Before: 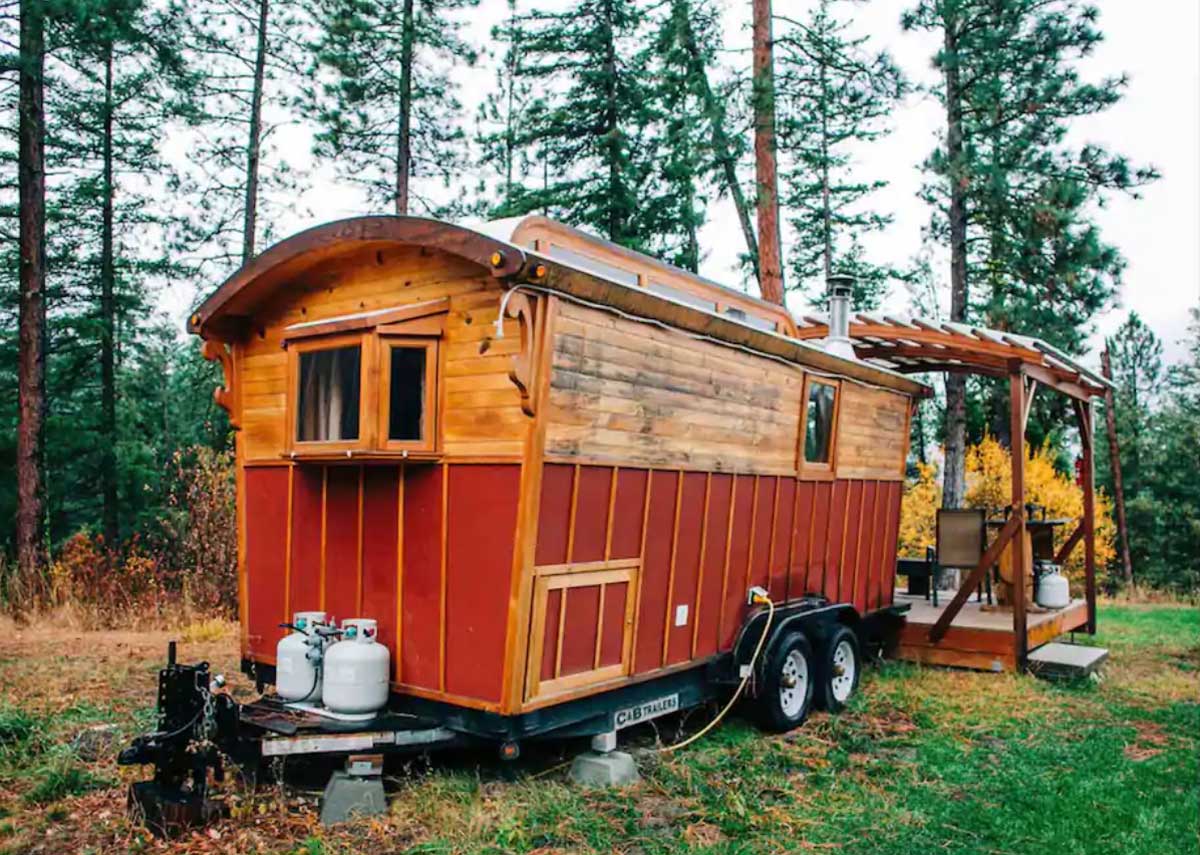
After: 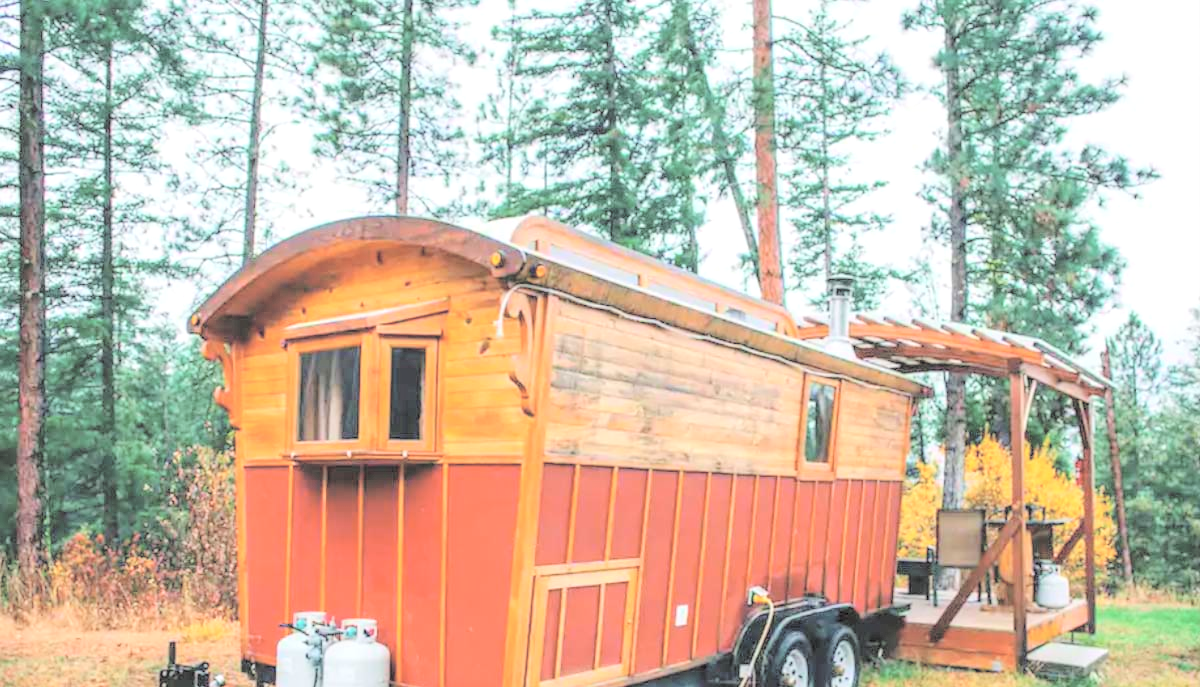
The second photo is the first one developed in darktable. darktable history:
crop: bottom 19.644%
exposure: exposure -0.072 EV, compensate highlight preservation false
local contrast: on, module defaults
contrast brightness saturation: brightness 1
